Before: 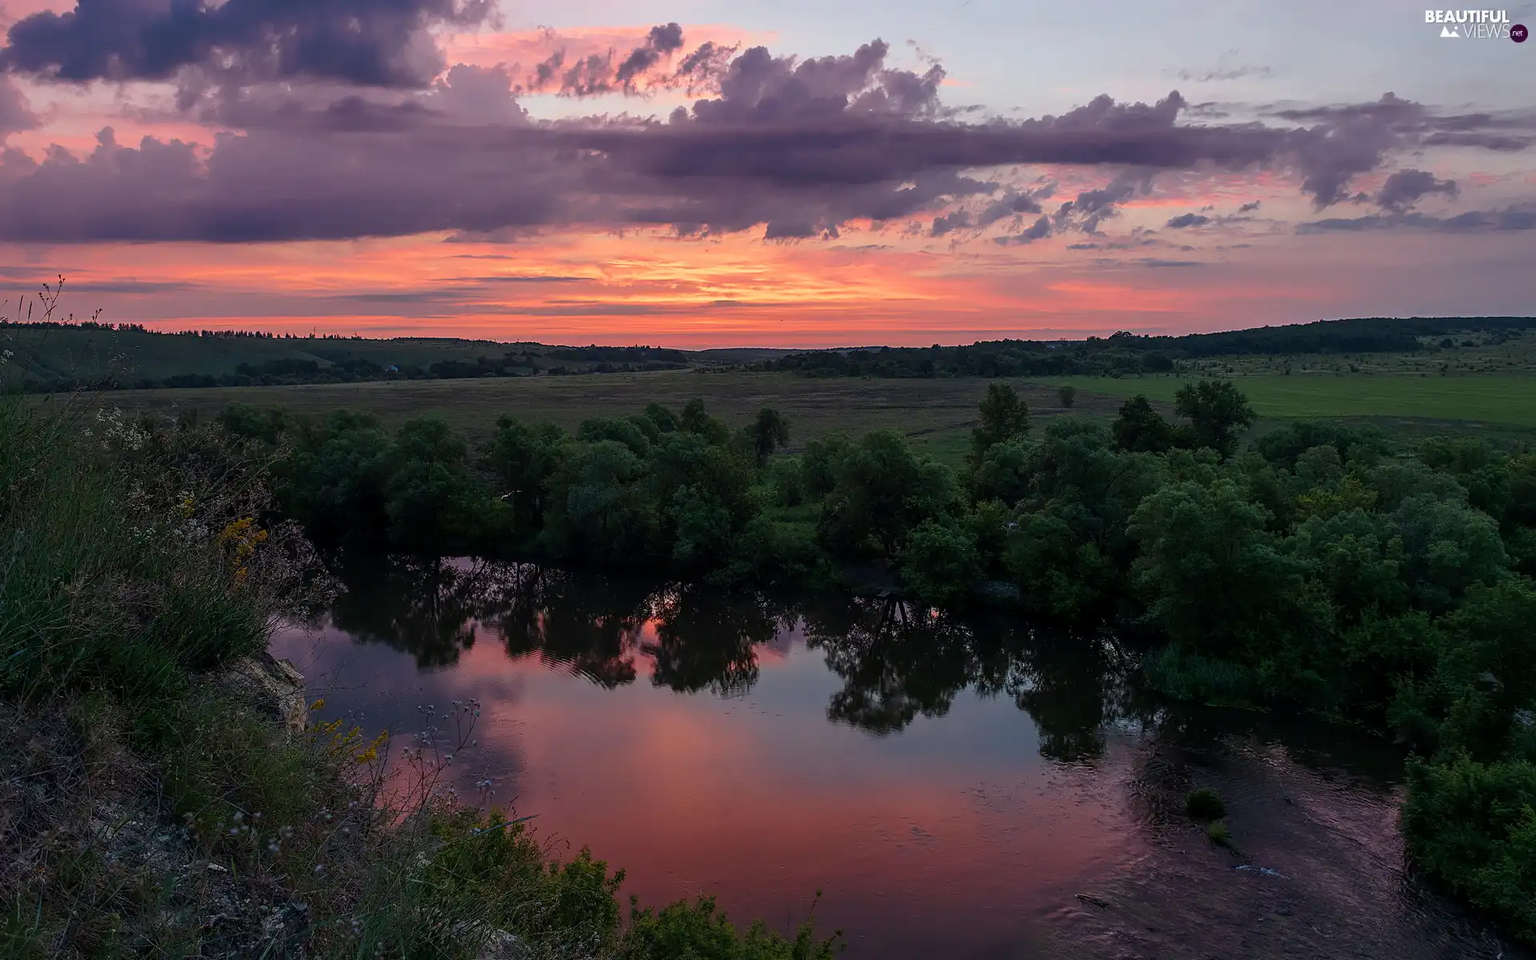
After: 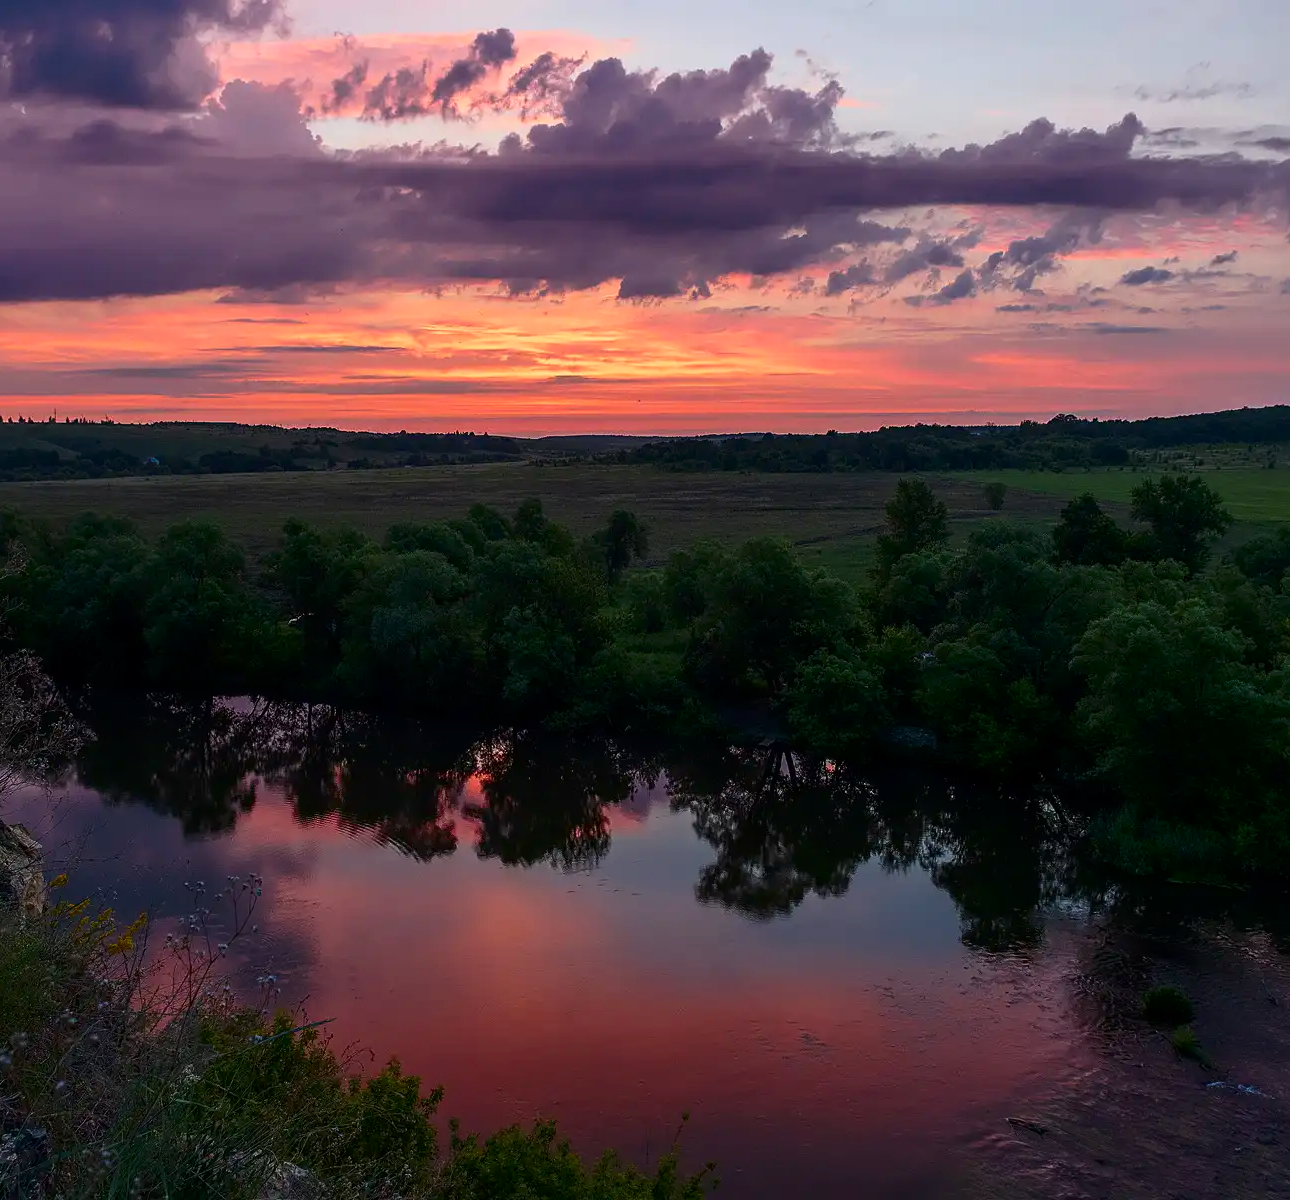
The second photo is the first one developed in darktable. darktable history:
crop and rotate: left 17.646%, right 15.133%
contrast brightness saturation: contrast 0.133, brightness -0.045, saturation 0.162
